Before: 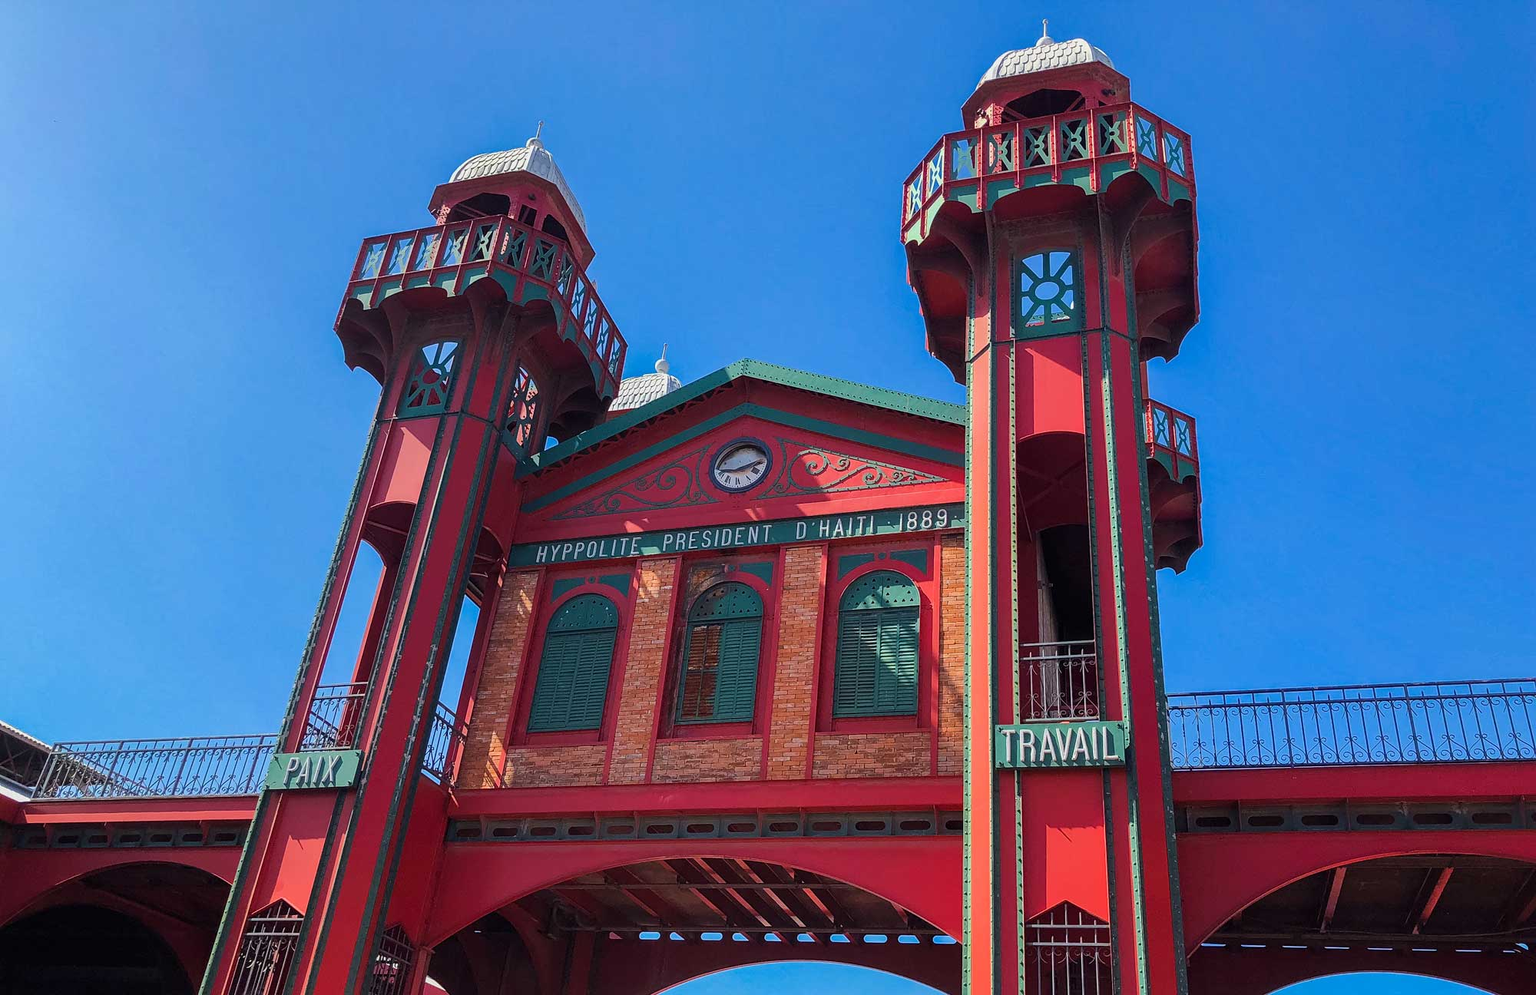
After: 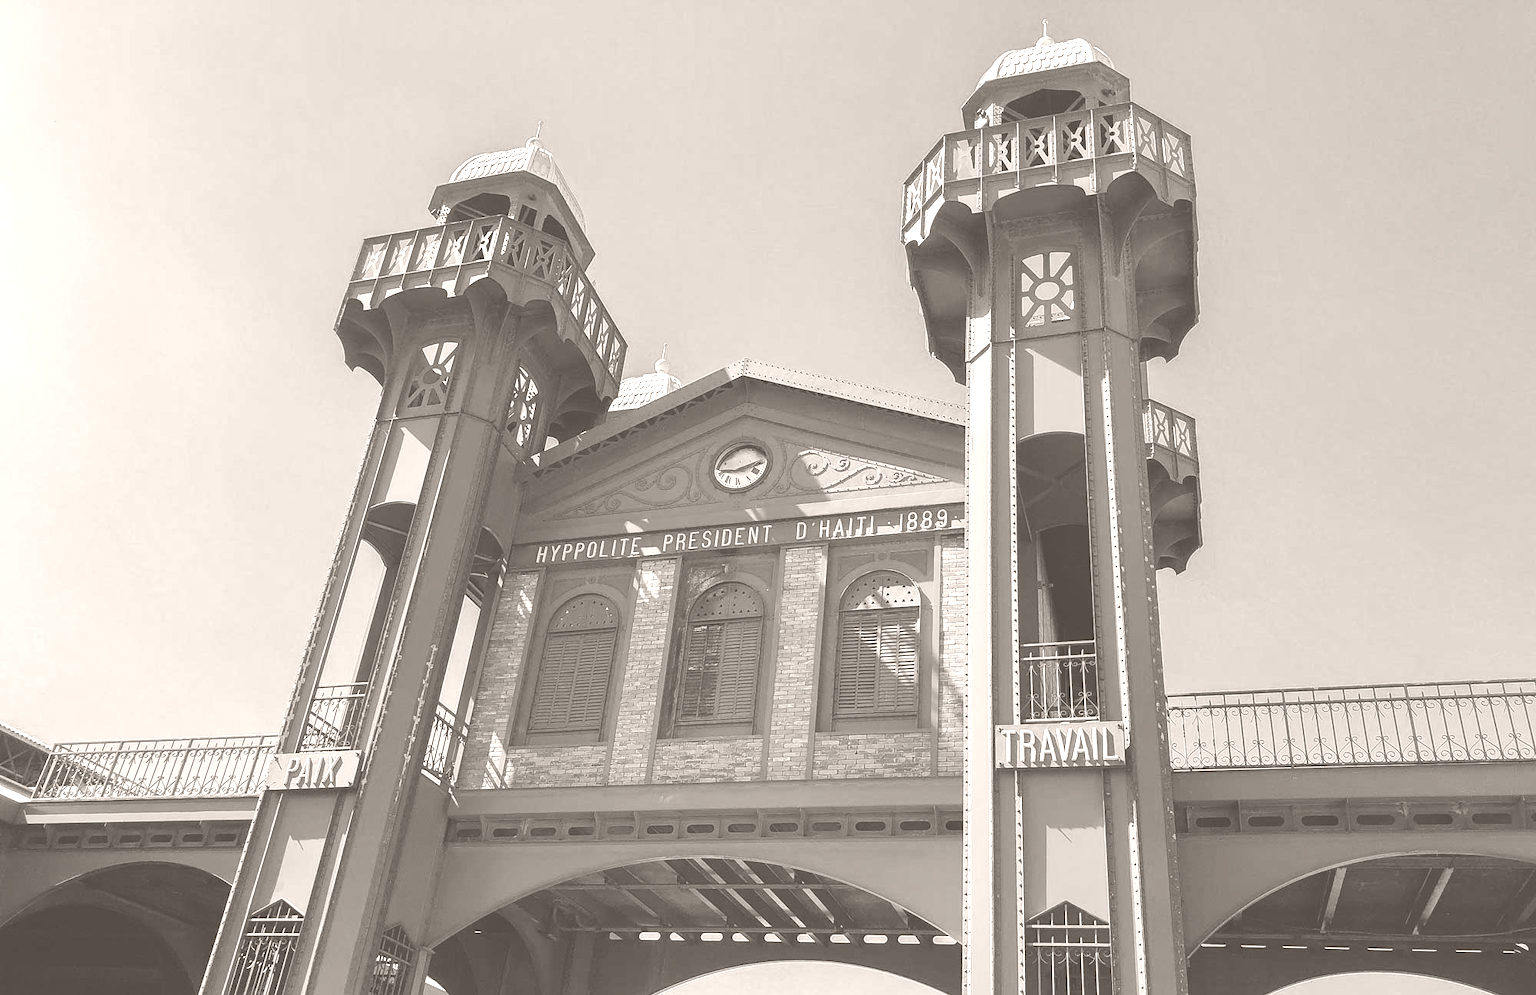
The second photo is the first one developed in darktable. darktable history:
colorize: hue 34.49°, saturation 35.33%, source mix 100%, lightness 55%, version 1
color zones: curves: ch1 [(0.29, 0.492) (0.373, 0.185) (0.509, 0.481)]; ch2 [(0.25, 0.462) (0.749, 0.457)], mix 40.67%
